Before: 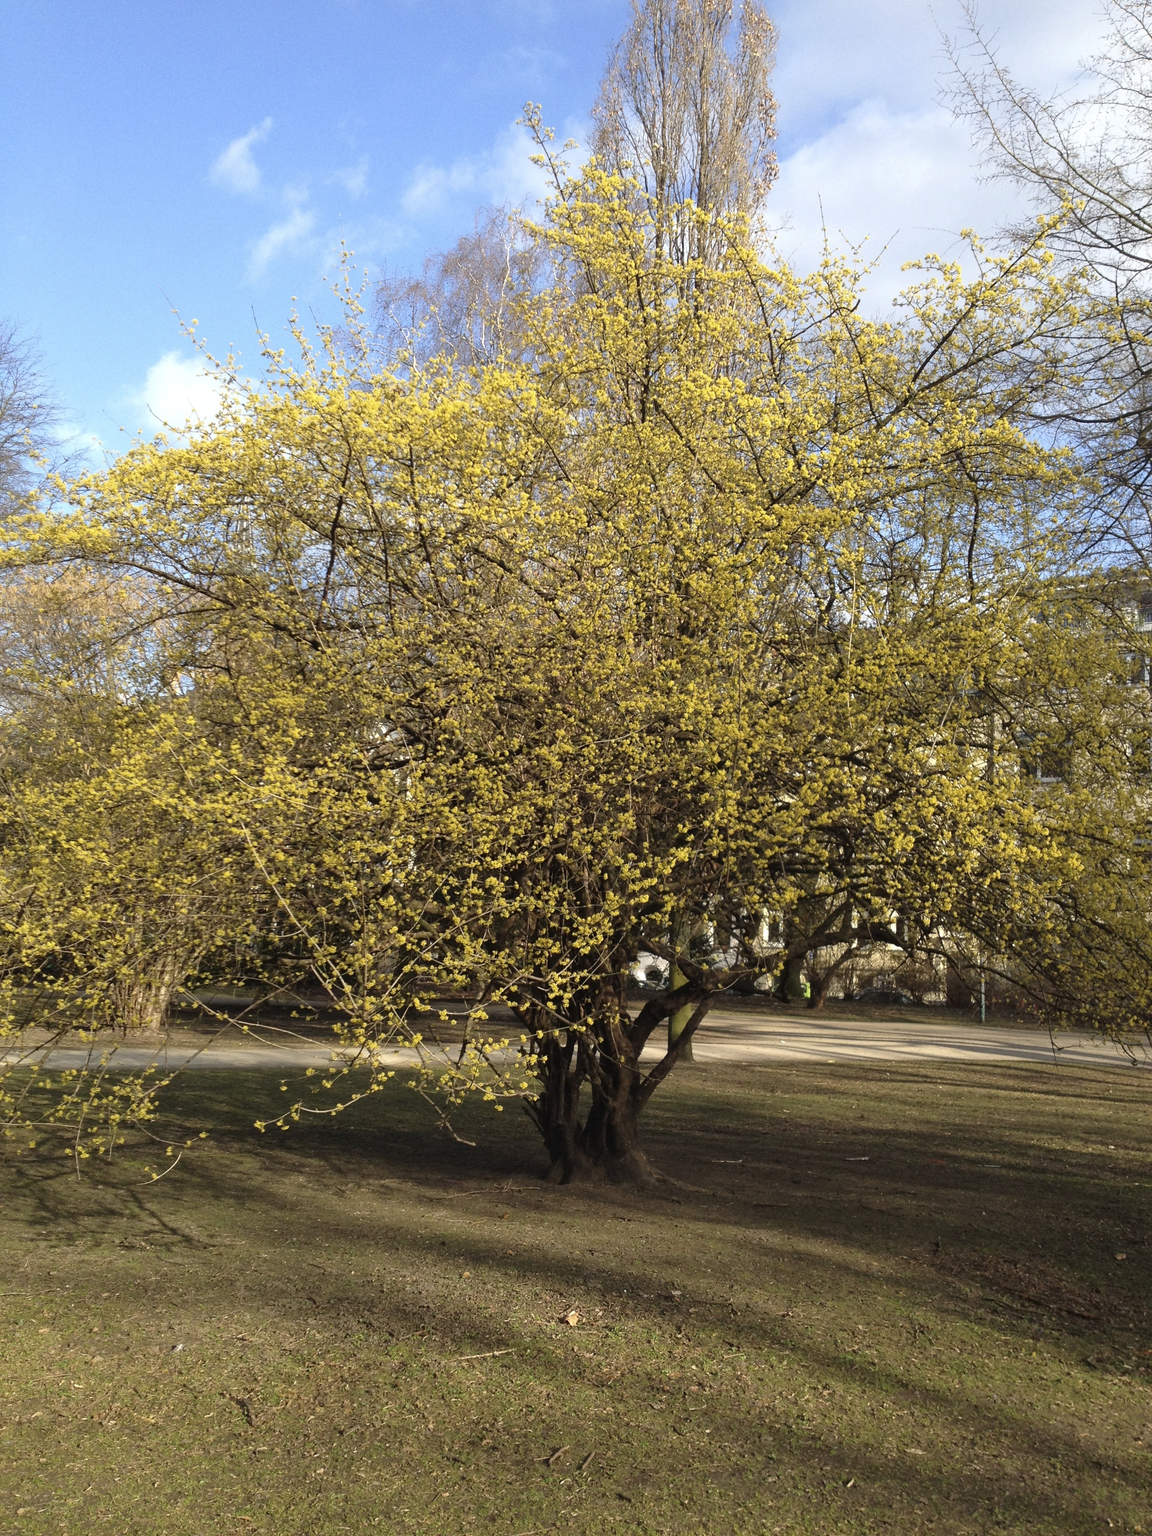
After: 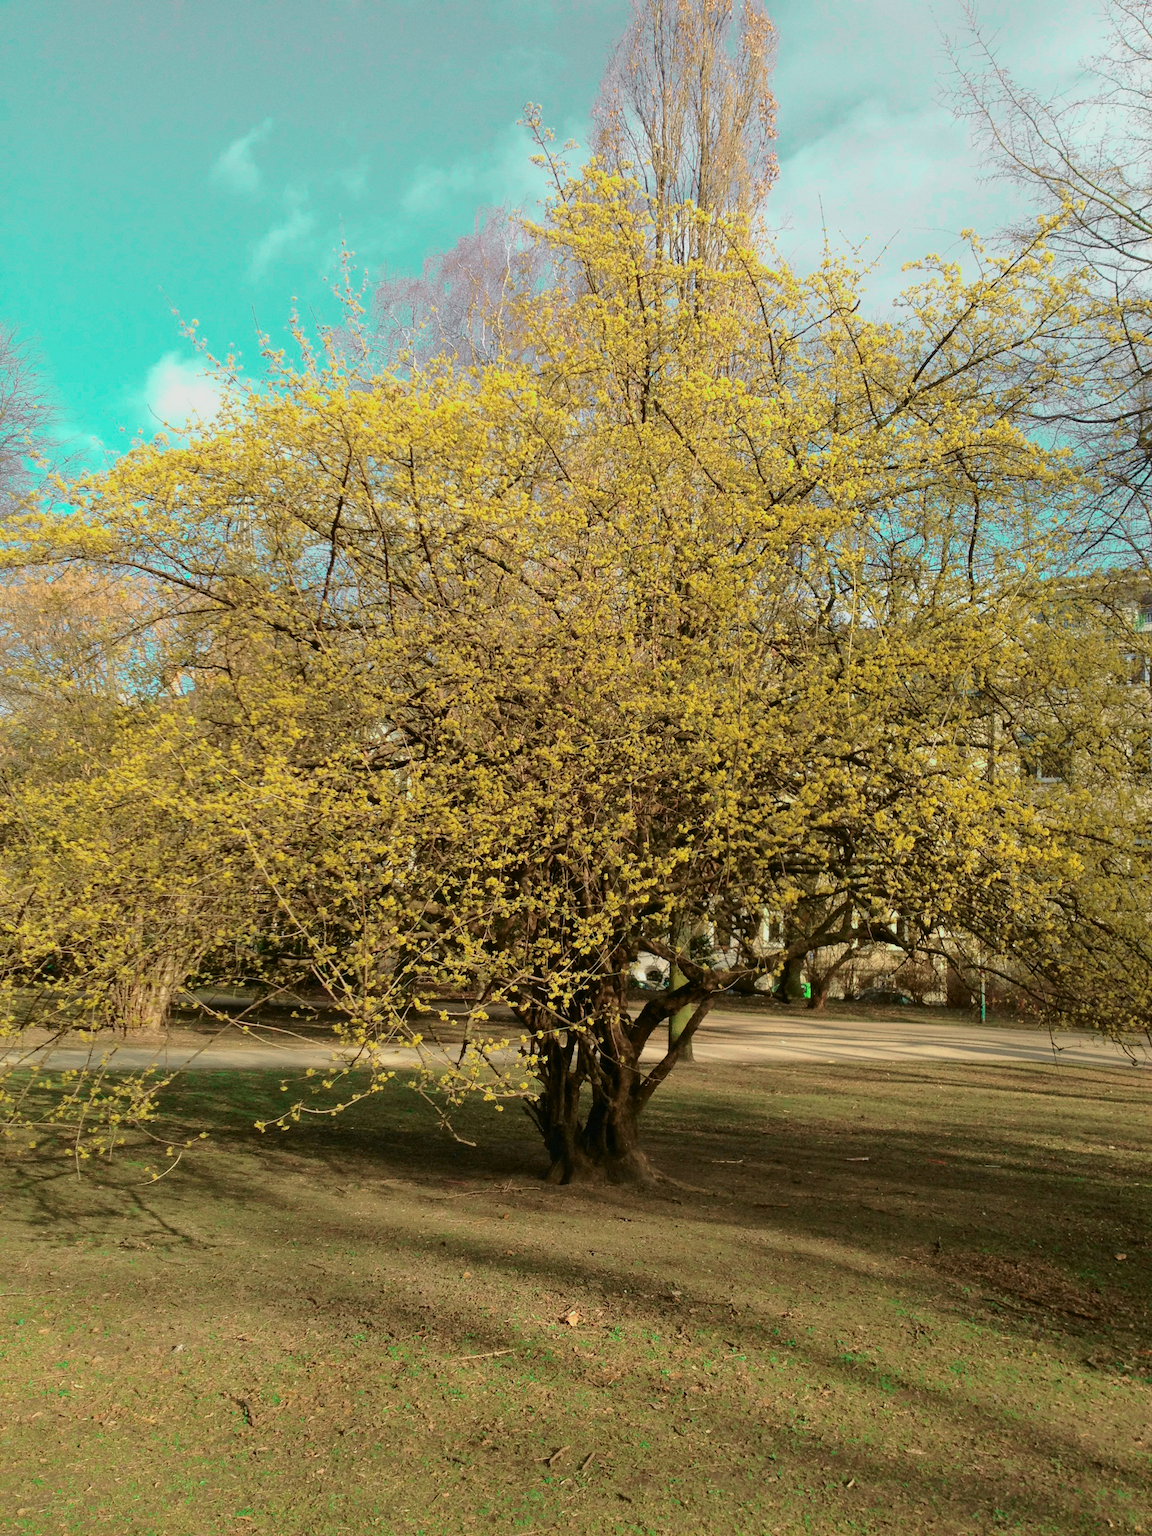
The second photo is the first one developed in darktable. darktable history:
tone curve: curves: ch0 [(0, 0) (0.402, 0.473) (0.673, 0.68) (0.899, 0.832) (0.999, 0.903)]; ch1 [(0, 0) (0.405, 0.254) (0.481, 0.427) (0.498, 0.49) (0.507, 0.5) (0.53, 0.532) (0.582, 0.583) (0.68, 0.672) (0.791, 0.748) (1, 0.896)]; ch2 [(0, 0) (0.199, 0.414) (0.438, 0.49) (0.496, 0.501) (0.515, 0.546) (0.577, 0.605) (0.632, 0.649) (0.717, 0.727) (0.845, 0.855) (0.998, 0.977)], color space Lab, independent channels, preserve colors none
